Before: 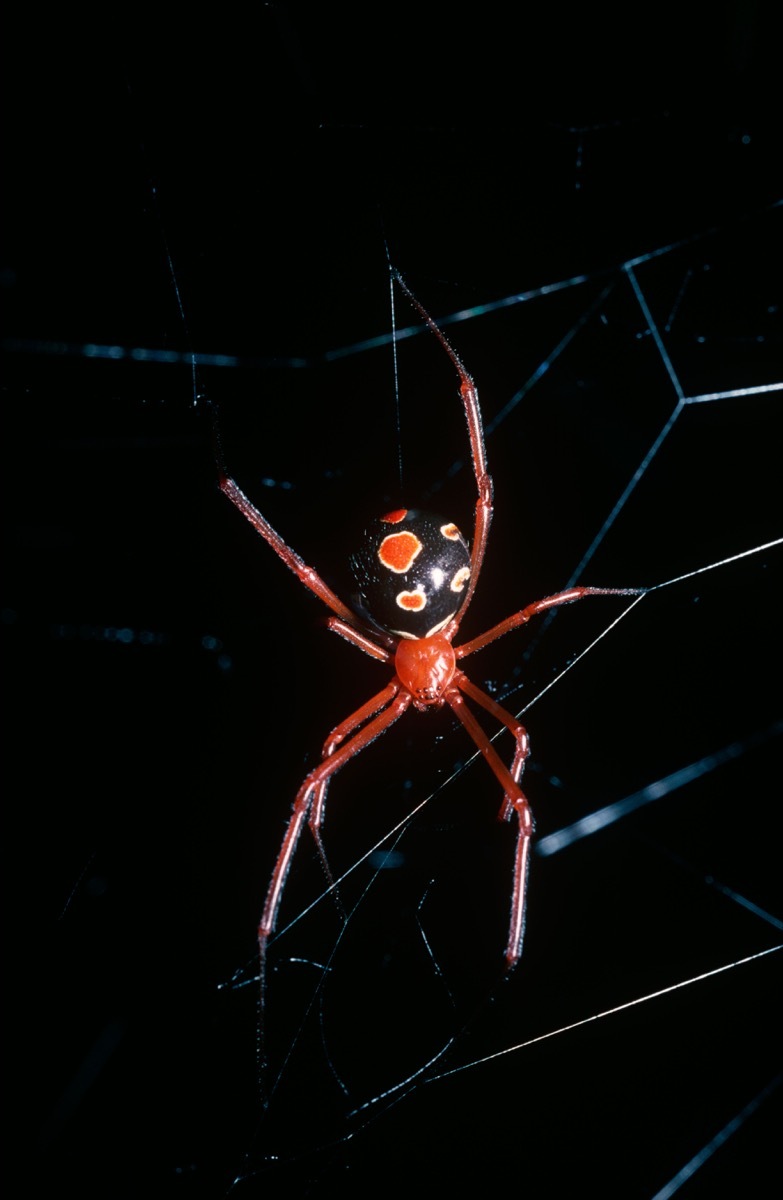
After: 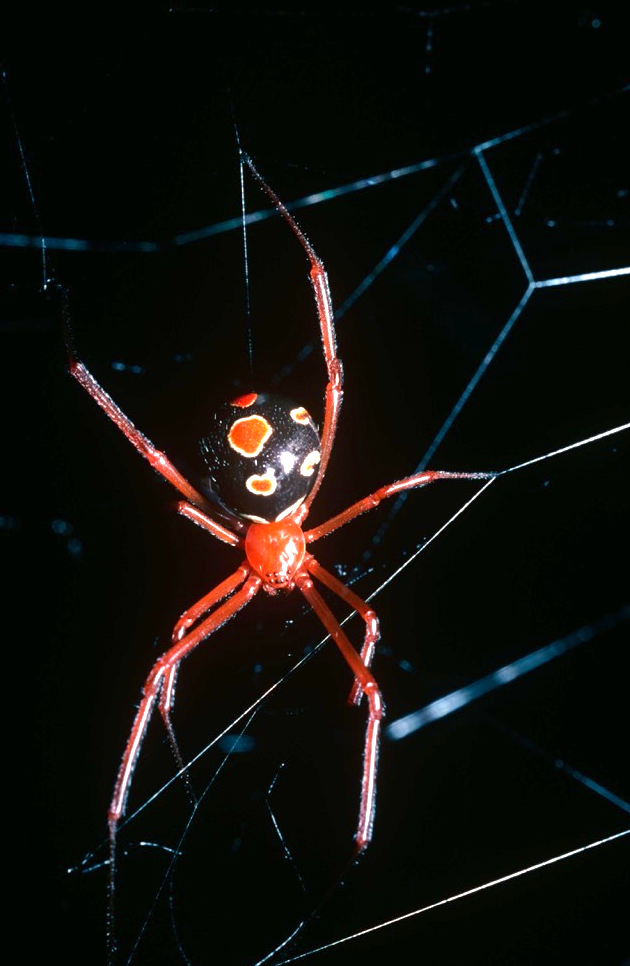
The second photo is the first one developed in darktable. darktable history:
contrast equalizer: octaves 7, y [[0.5 ×6], [0.5 ×6], [0.5, 0.5, 0.501, 0.545, 0.707, 0.863], [0 ×6], [0 ×6]]
shadows and highlights: shadows -20.43, white point adjustment -1.85, highlights -34.88
crop: left 19.271%, top 9.735%, right 0.001%, bottom 9.69%
exposure: black level correction 0, exposure 1.107 EV, compensate highlight preservation false
